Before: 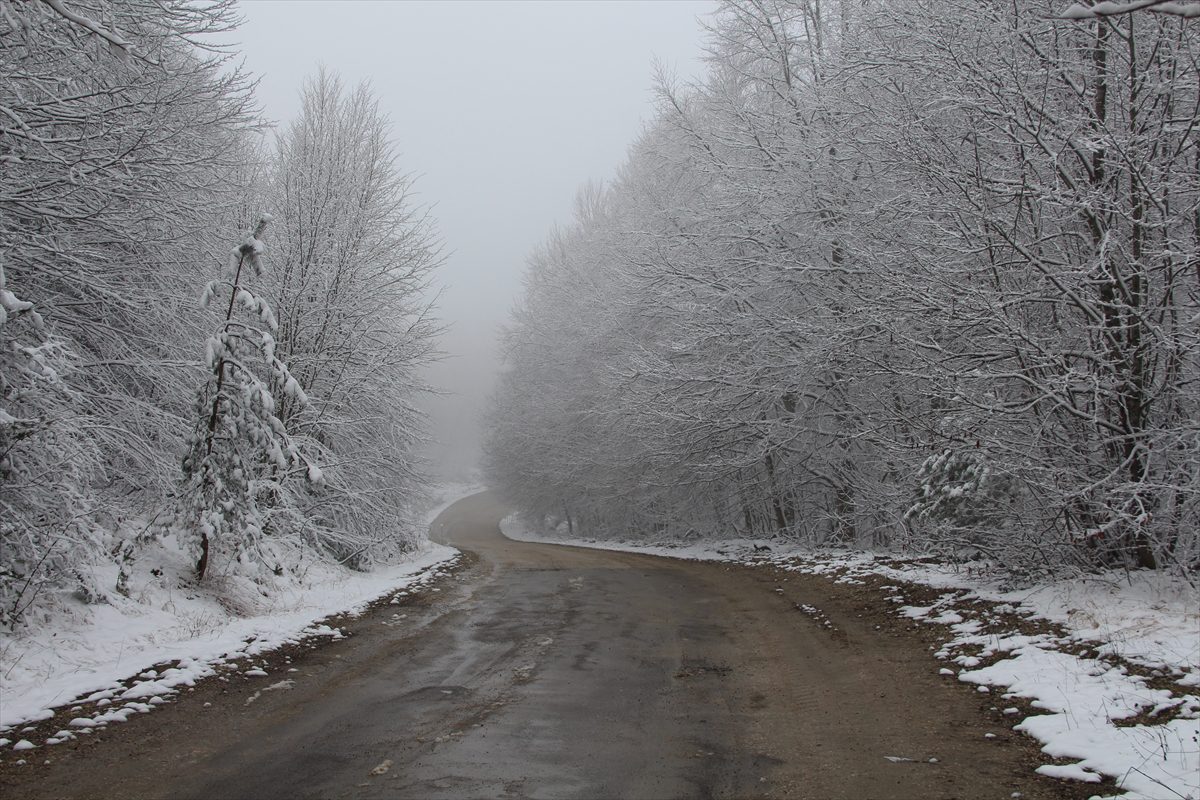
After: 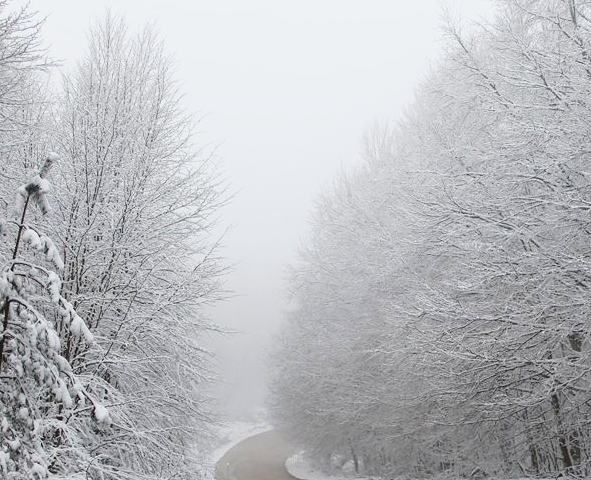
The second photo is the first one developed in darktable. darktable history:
base curve: curves: ch0 [(0, 0) (0.028, 0.03) (0.121, 0.232) (0.46, 0.748) (0.859, 0.968) (1, 1)], preserve colors none
crop: left 17.835%, top 7.675%, right 32.881%, bottom 32.213%
